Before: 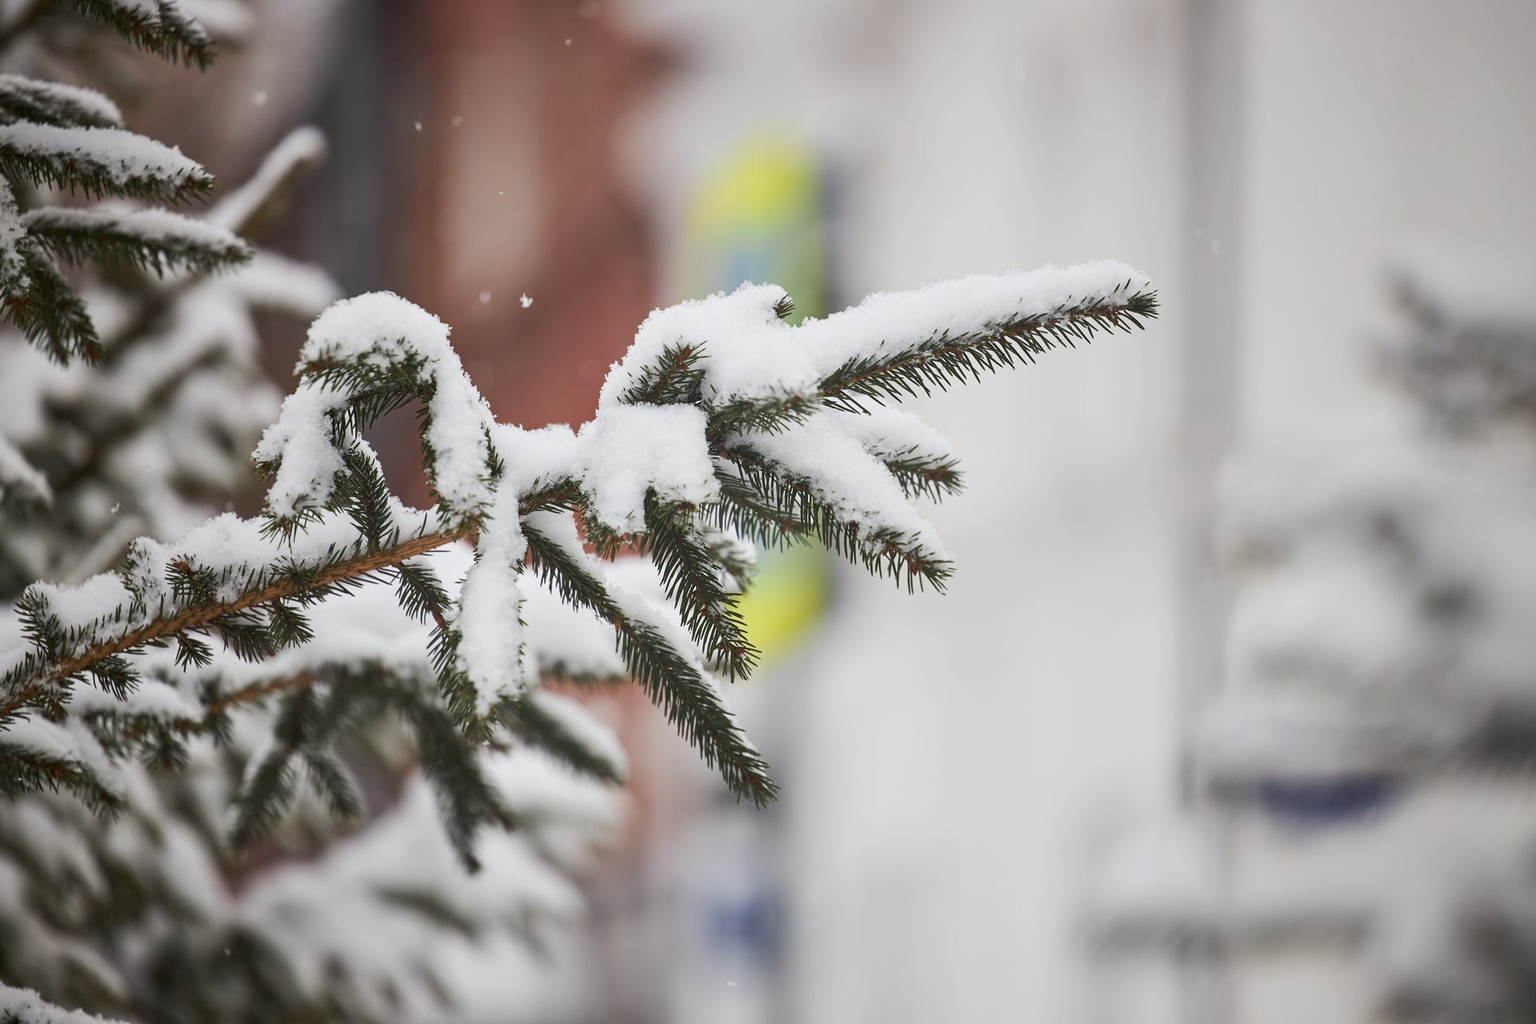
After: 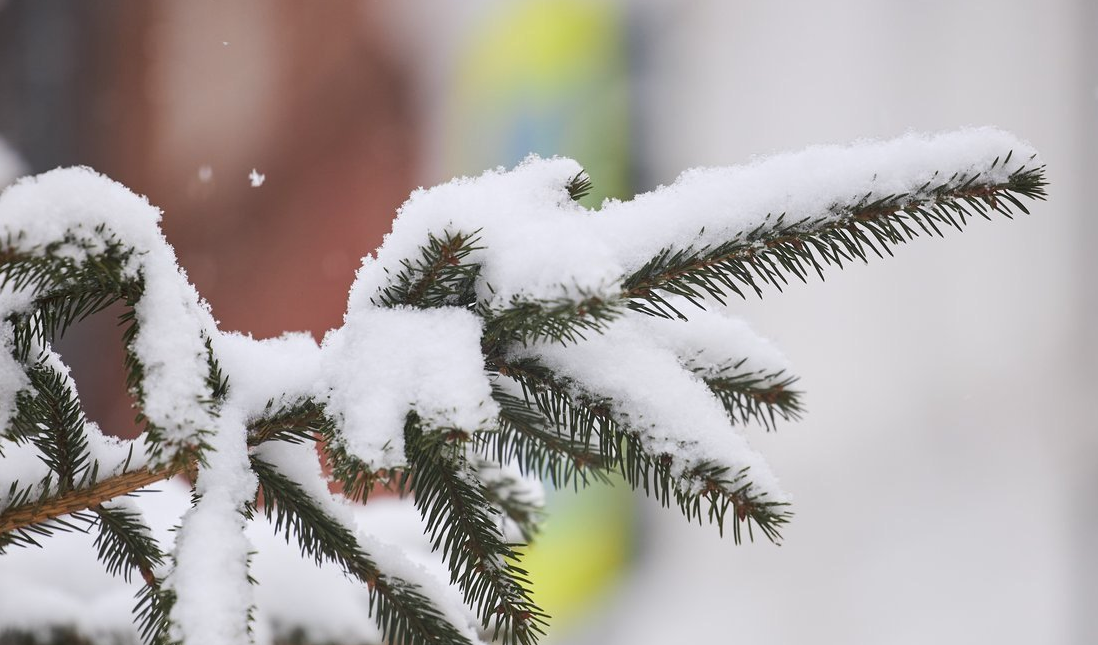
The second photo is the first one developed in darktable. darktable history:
white balance: red 1.004, blue 1.024
crop: left 20.932%, top 15.471%, right 21.848%, bottom 34.081%
